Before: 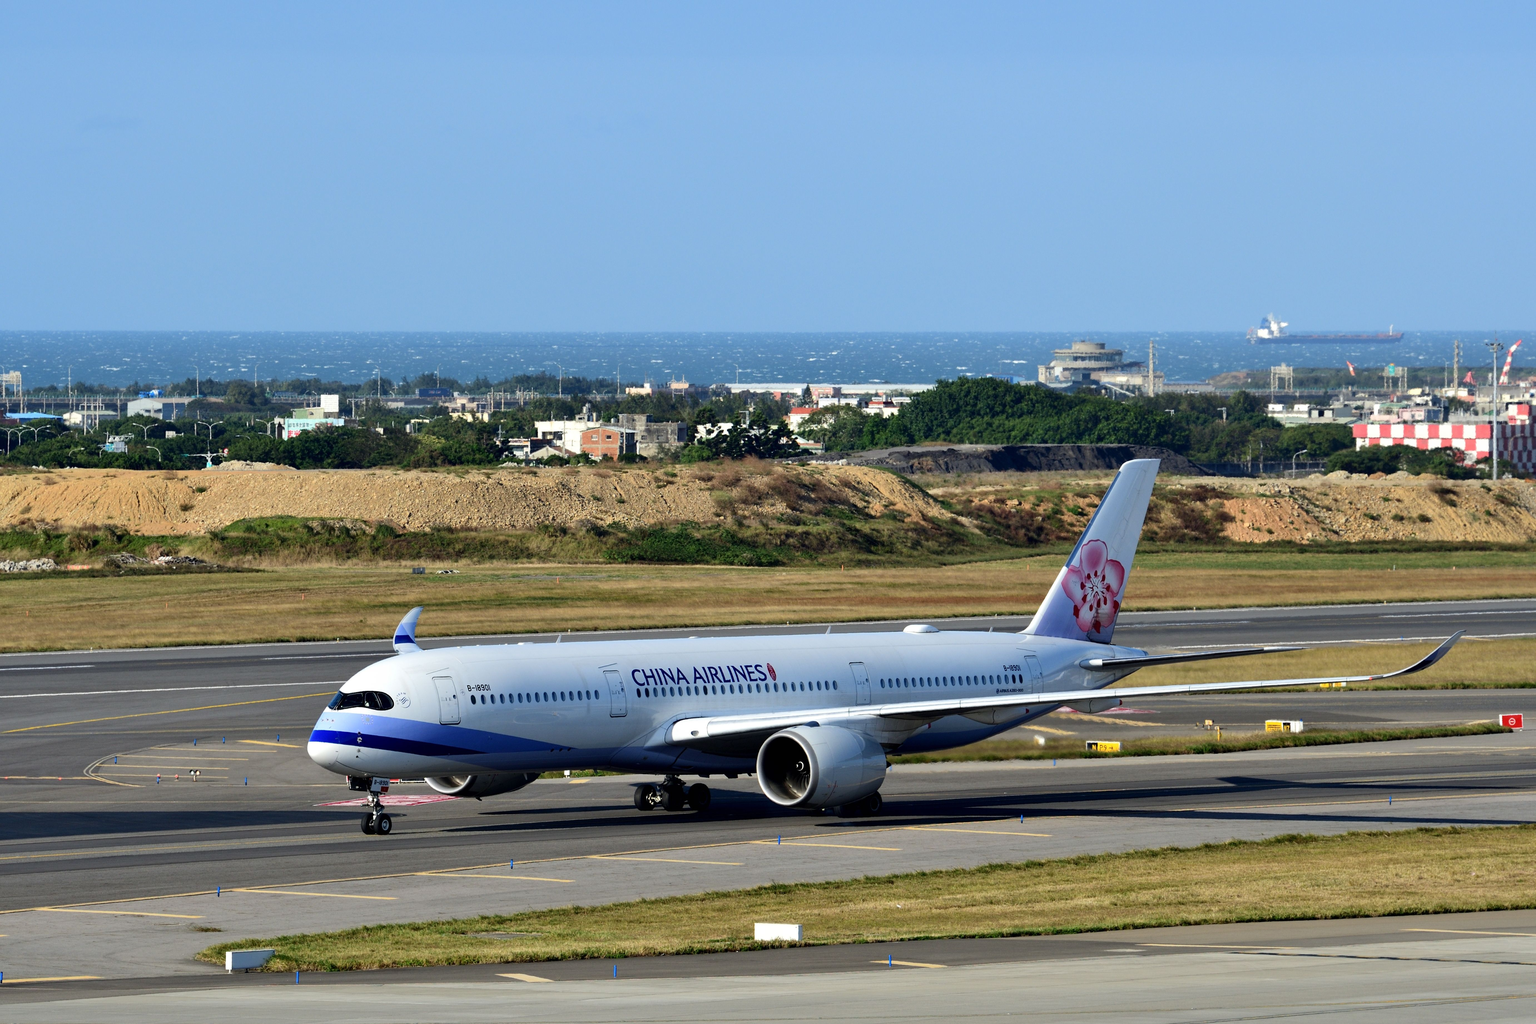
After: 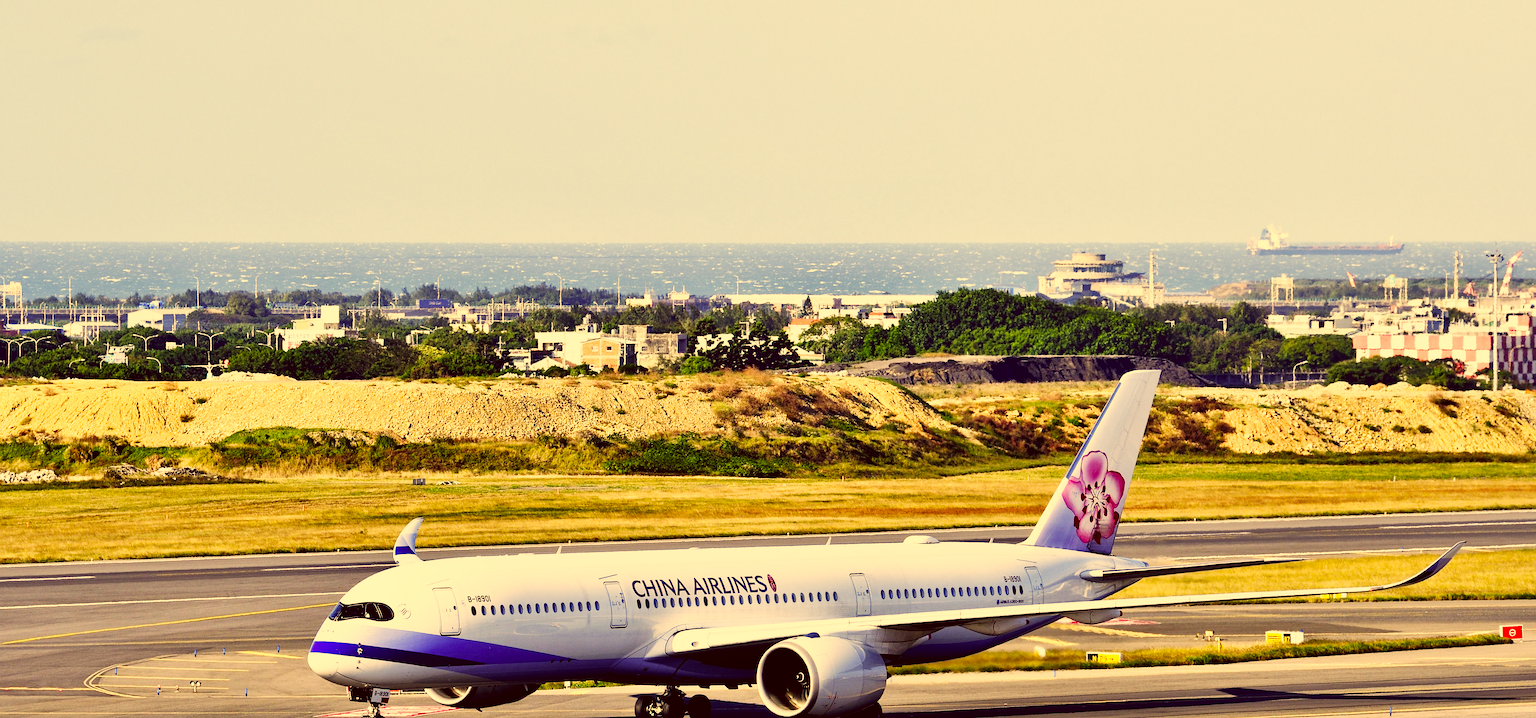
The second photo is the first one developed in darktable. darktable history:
crop and rotate: top 8.727%, bottom 21.112%
sharpen: on, module defaults
shadows and highlights: shadows 52.85, soften with gaussian
color correction: highlights a* 10.08, highlights b* 38.95, shadows a* 13.99, shadows b* 3.16
base curve: curves: ch0 [(0, 0) (0.007, 0.004) (0.027, 0.03) (0.046, 0.07) (0.207, 0.54) (0.442, 0.872) (0.673, 0.972) (1, 1)], preserve colors none
